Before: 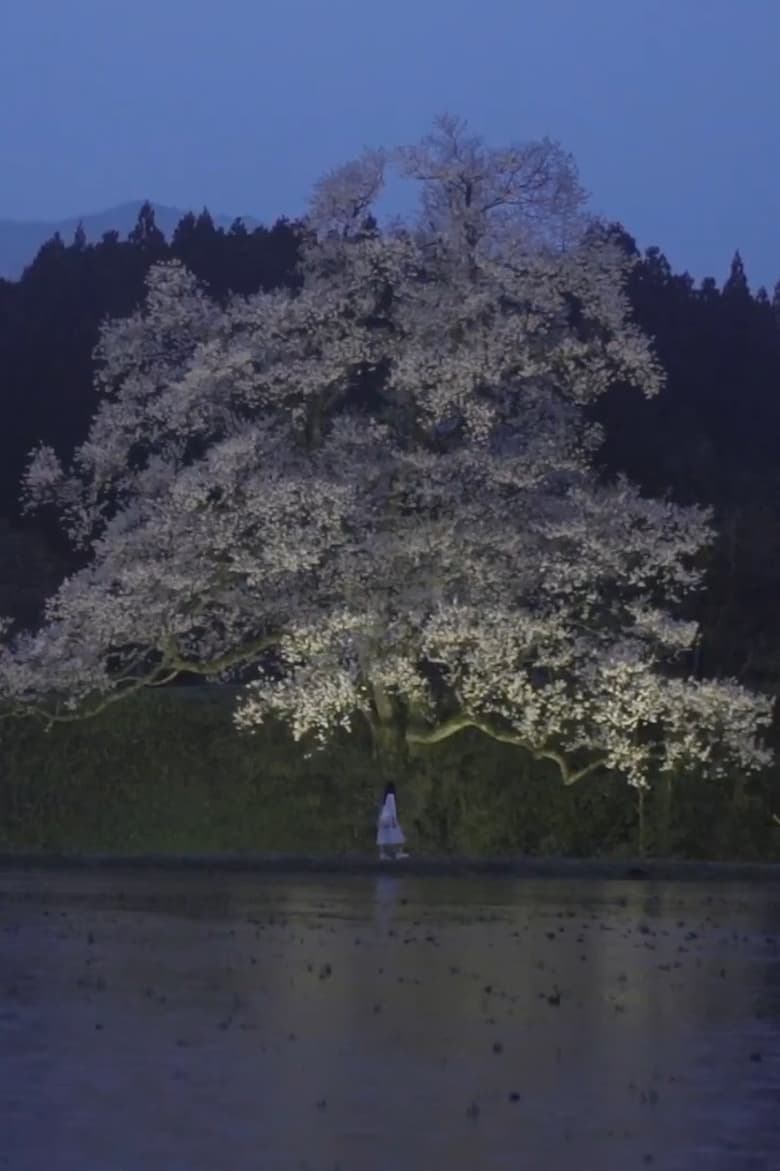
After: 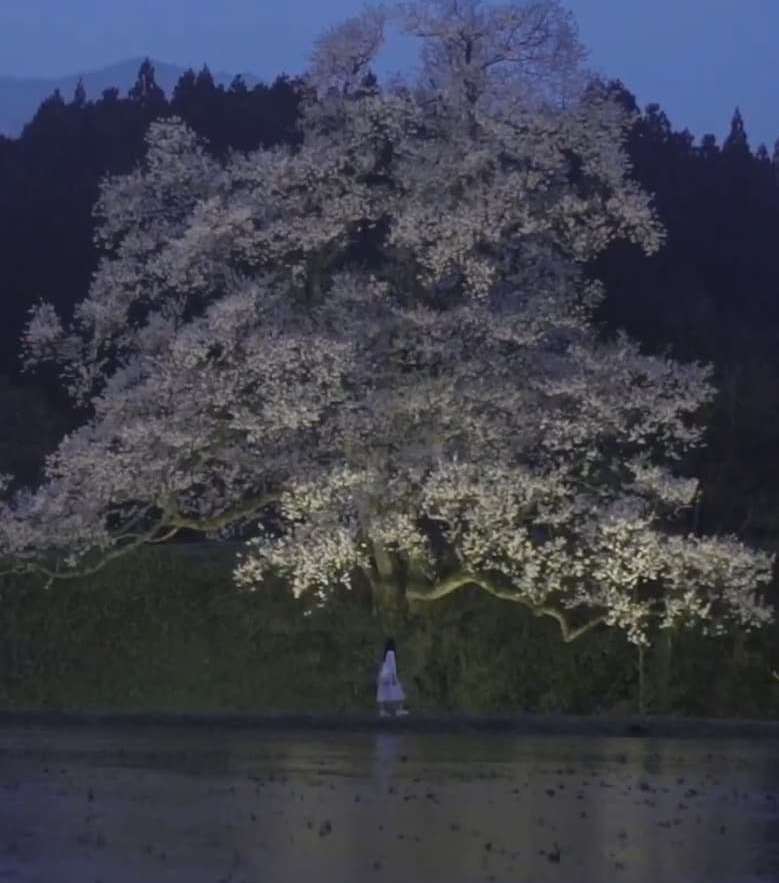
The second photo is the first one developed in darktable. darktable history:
crop and rotate: top 12.22%, bottom 12.289%
